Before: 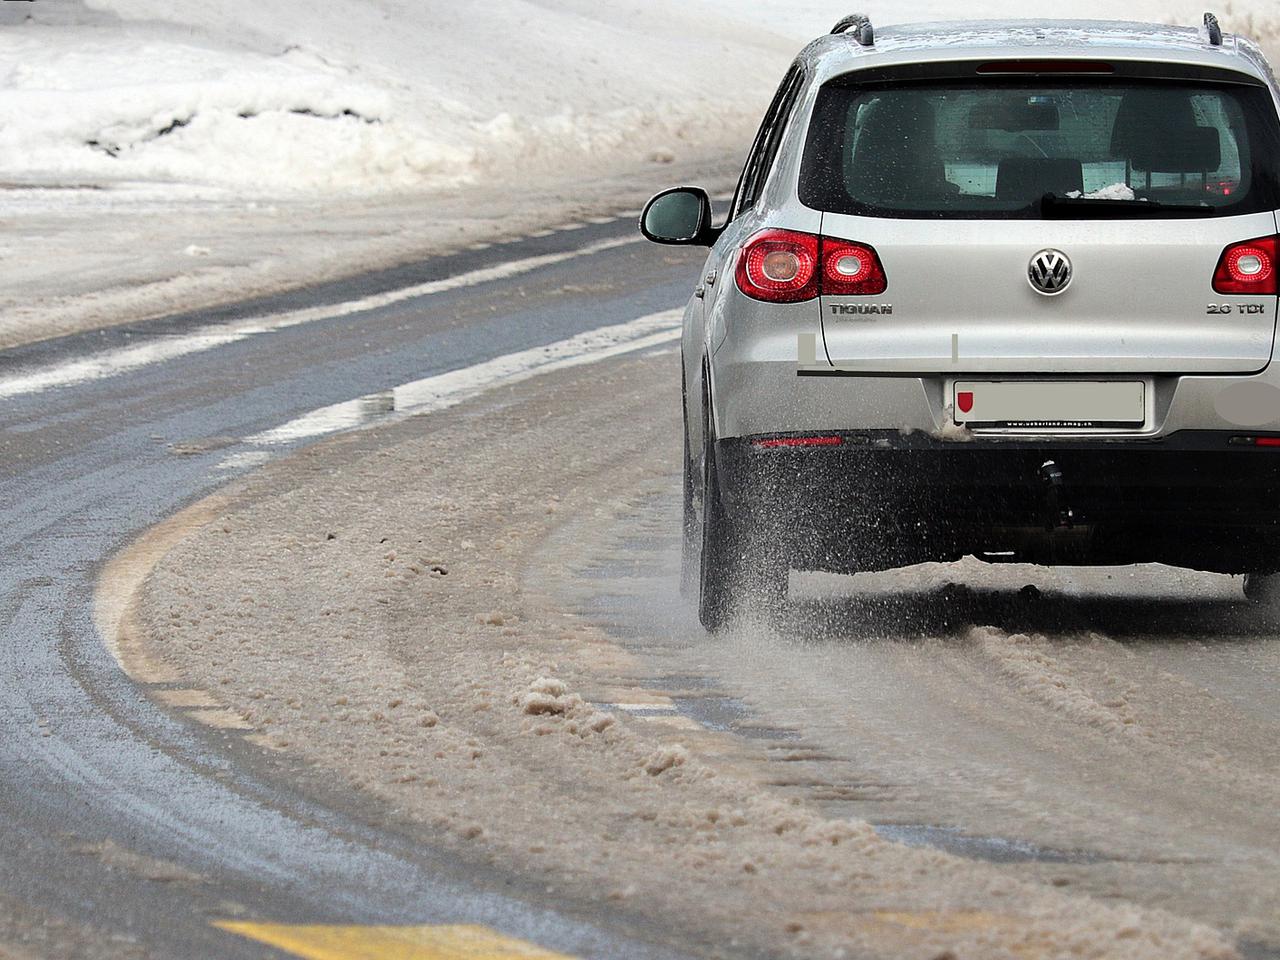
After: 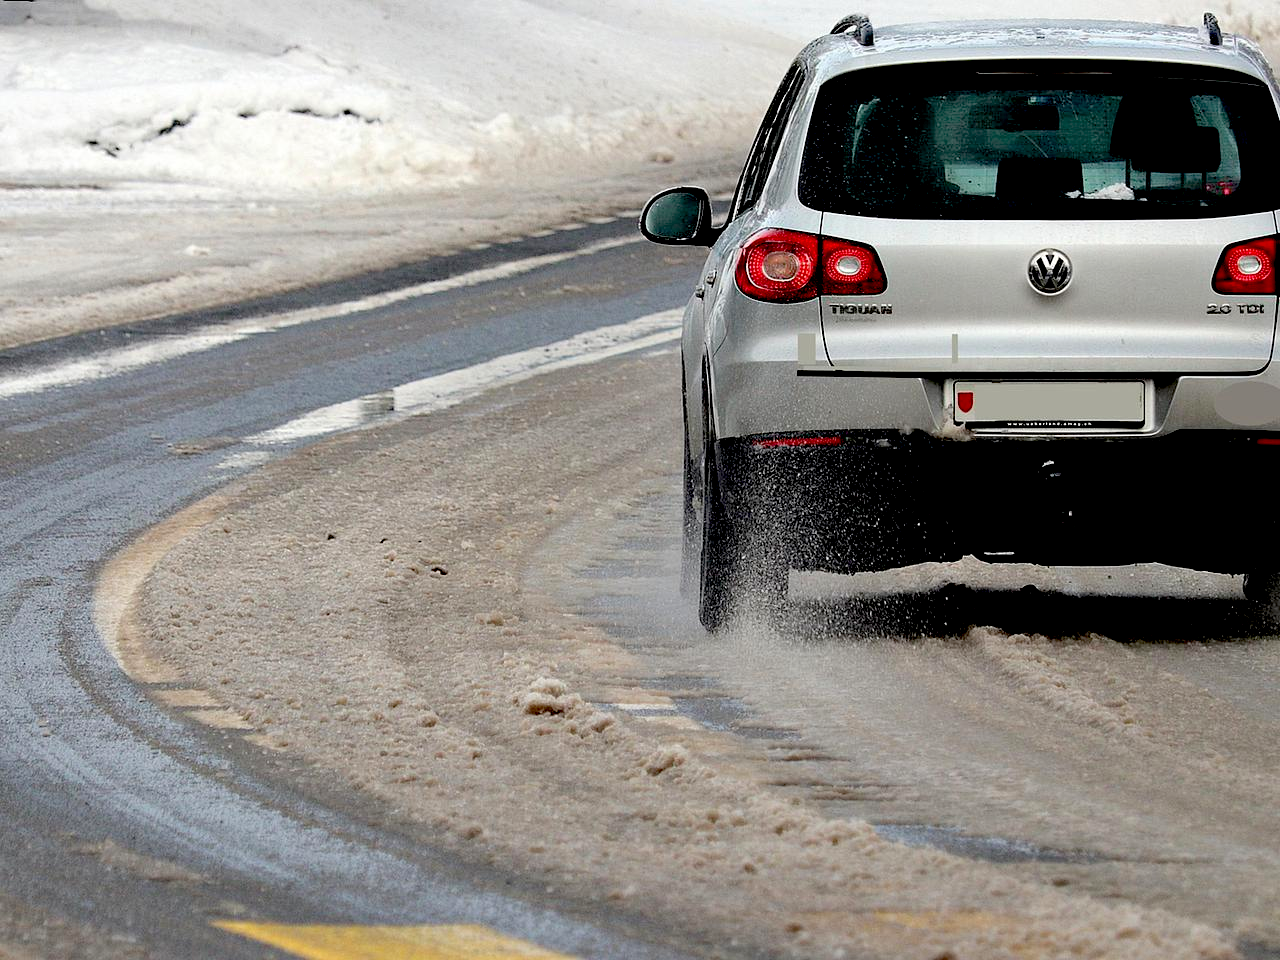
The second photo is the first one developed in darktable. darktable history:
exposure: black level correction 0.047, exposure 0.013 EV, compensate highlight preservation false
